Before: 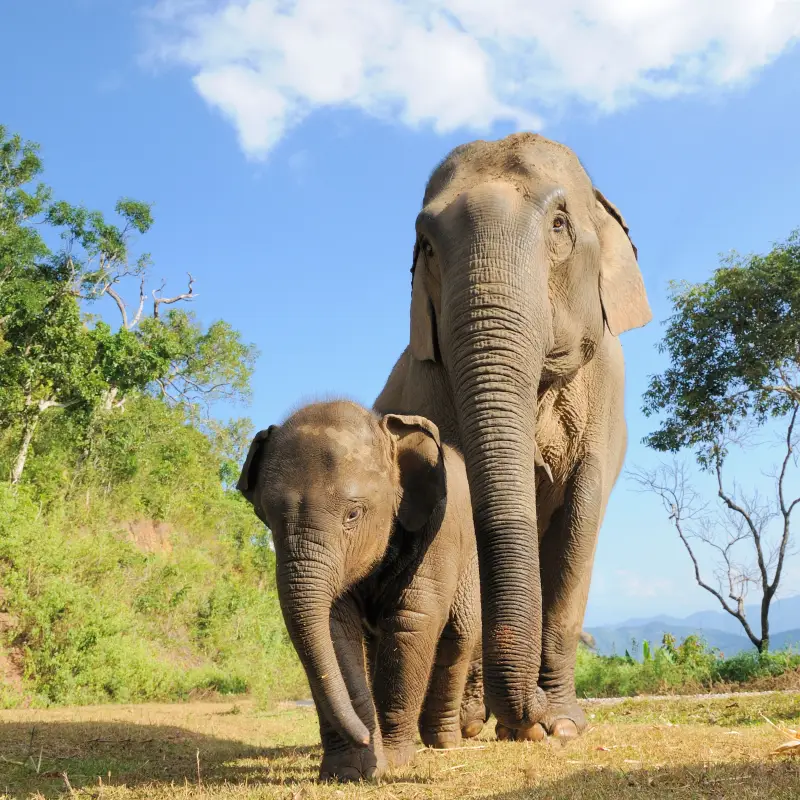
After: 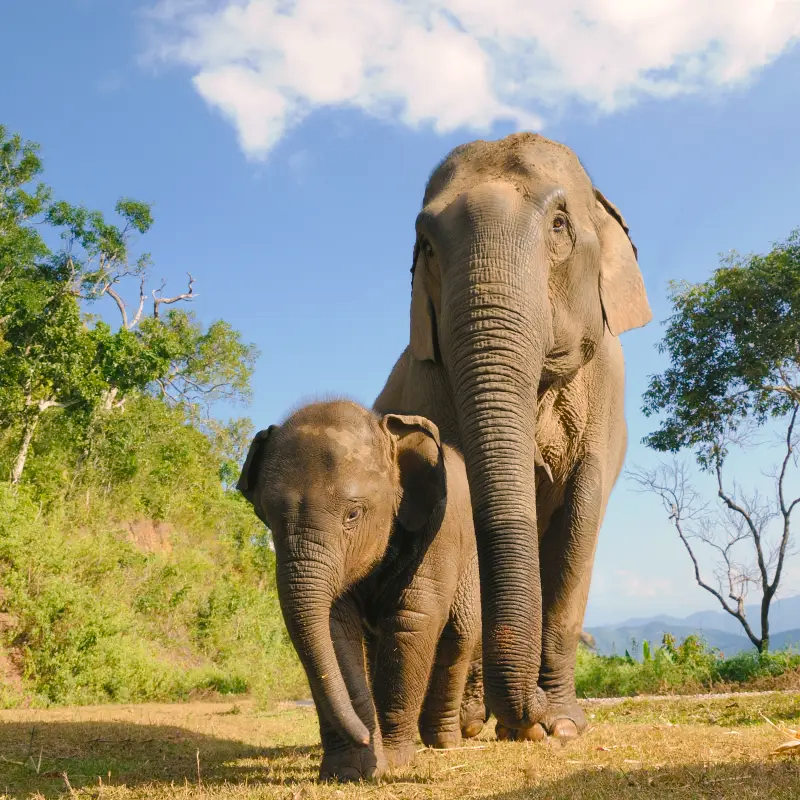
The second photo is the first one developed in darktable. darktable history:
tone curve: curves: ch0 [(0, 0) (0.641, 0.595) (1, 1)], color space Lab, linked channels, preserve colors none
color balance rgb: shadows lift › chroma 2%, shadows lift › hue 219.6°, power › hue 313.2°, highlights gain › chroma 3%, highlights gain › hue 75.6°, global offset › luminance 0.5%, perceptual saturation grading › global saturation 15.33%, perceptual saturation grading › highlights -19.33%, perceptual saturation grading › shadows 20%, global vibrance 20%
color correction: highlights a* 3.12, highlights b* -1.55, shadows a* -0.101, shadows b* 2.52, saturation 0.98
